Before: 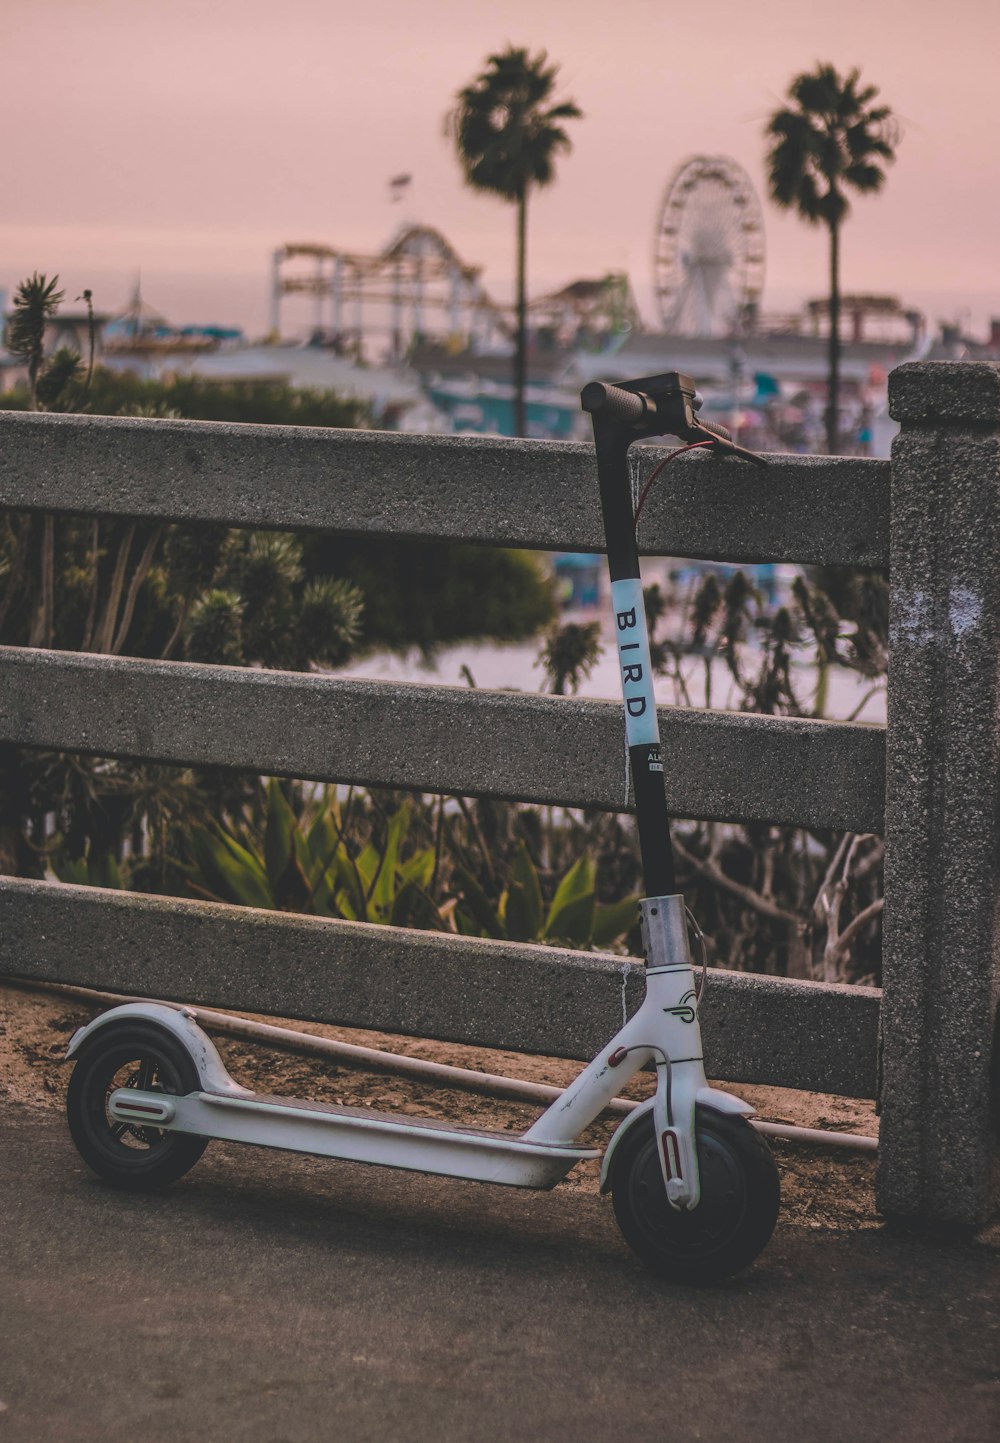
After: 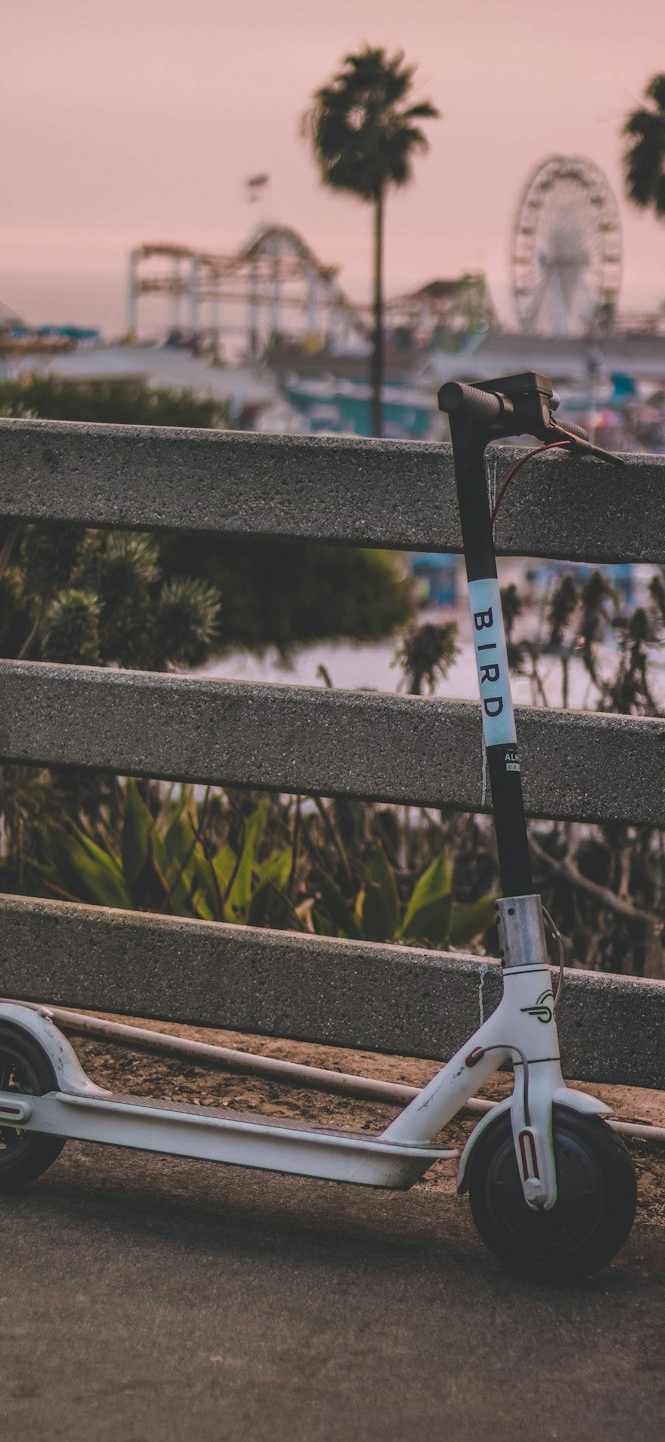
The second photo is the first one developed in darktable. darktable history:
crop and rotate: left 14.317%, right 19.139%
